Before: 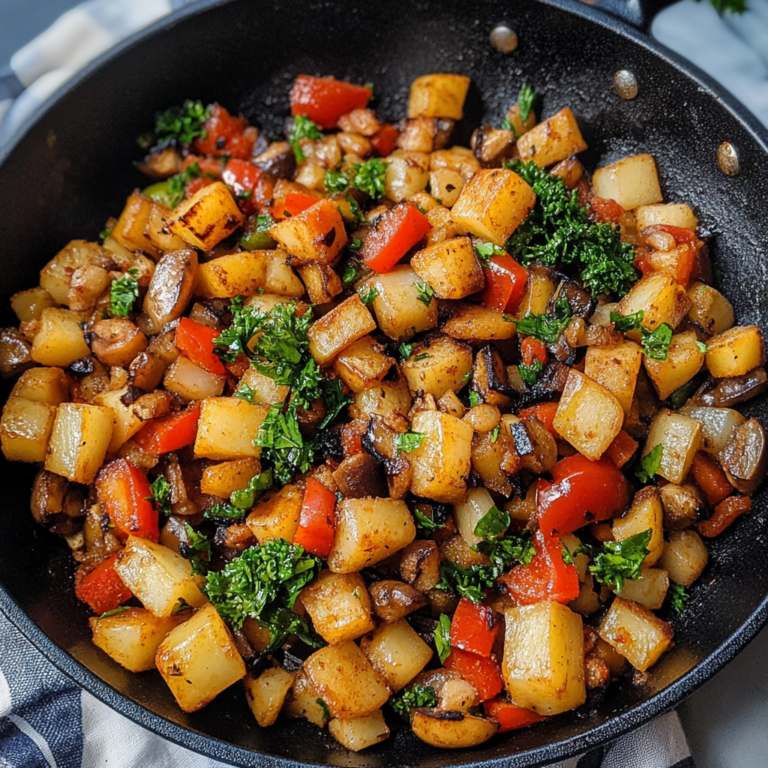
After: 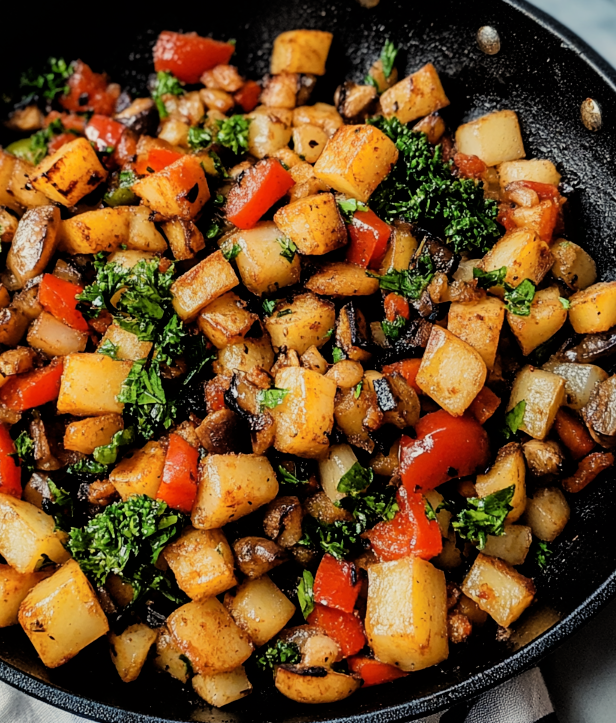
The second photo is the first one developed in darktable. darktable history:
white balance: red 1.029, blue 0.92
filmic rgb: black relative exposure -5 EV, hardness 2.88, contrast 1.4, highlights saturation mix -30%
crop and rotate: left 17.959%, top 5.771%, right 1.742%
